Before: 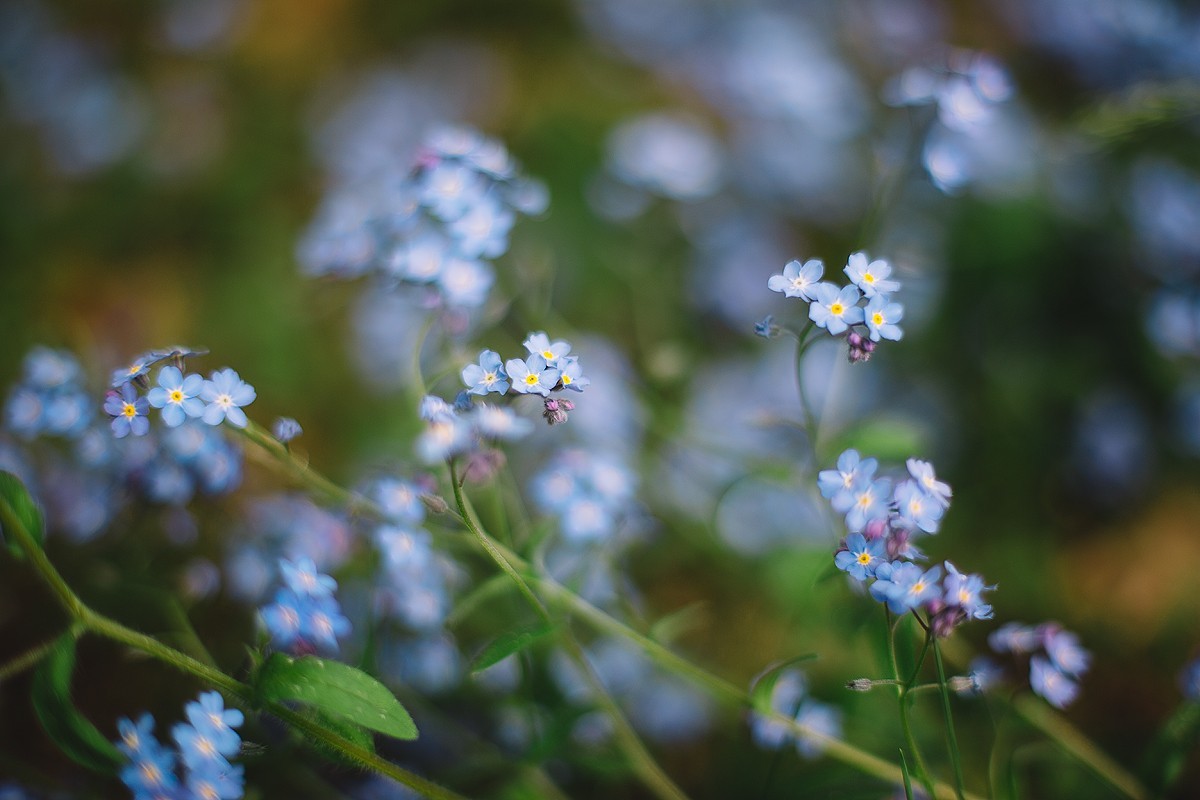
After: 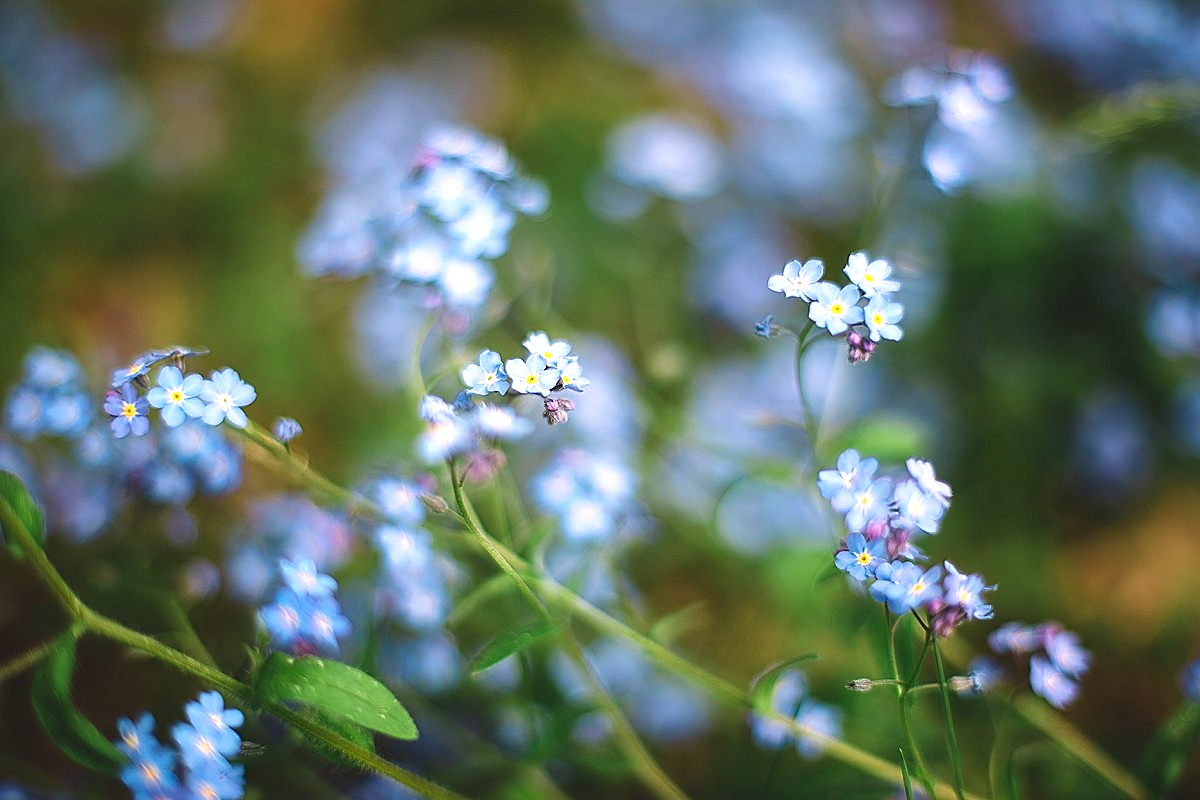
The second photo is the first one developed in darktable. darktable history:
velvia: on, module defaults
sharpen: on, module defaults
exposure: black level correction 0, exposure 0.7 EV, compensate exposure bias true, compensate highlight preservation false
